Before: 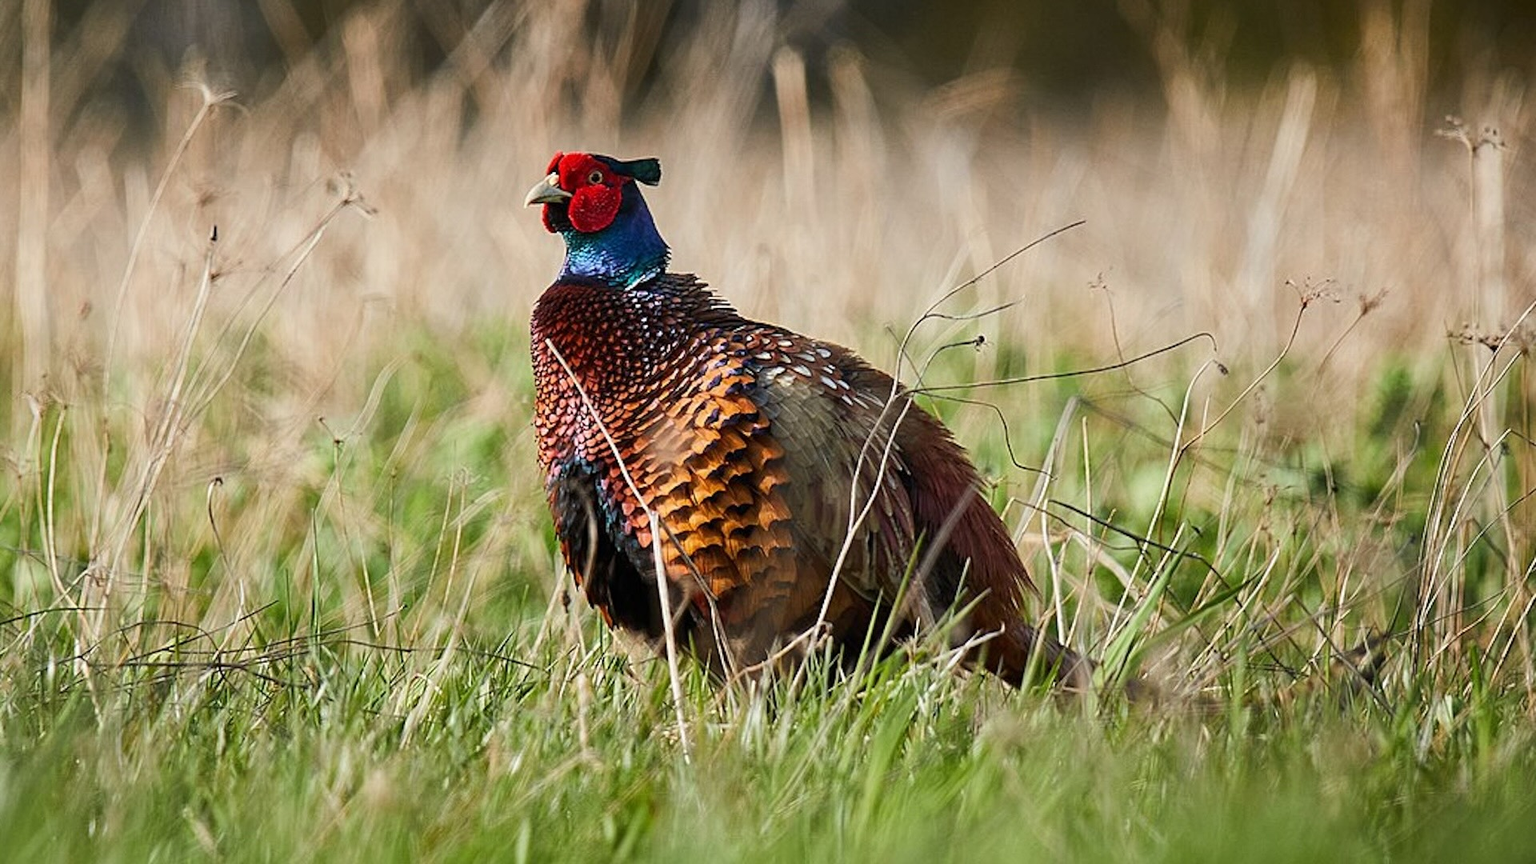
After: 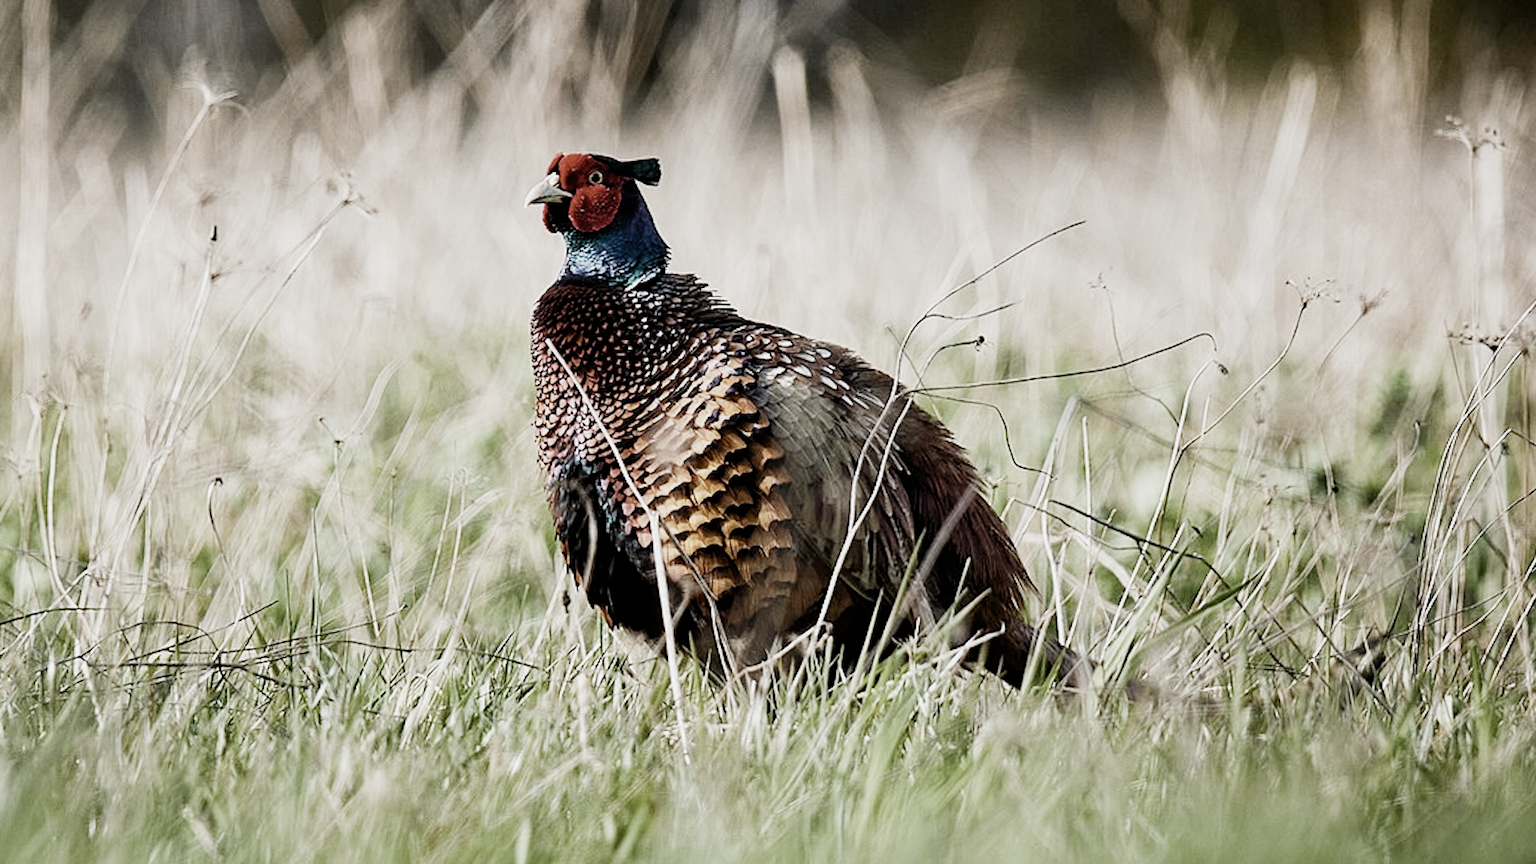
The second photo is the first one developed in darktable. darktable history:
exposure: black level correction 0, exposure 0.698 EV, compensate exposure bias true, compensate highlight preservation false
filmic rgb: black relative exposure -5.05 EV, white relative exposure 3.98 EV, hardness 2.88, contrast 1.184, highlights saturation mix -30.16%, preserve chrominance no, color science v5 (2021)
